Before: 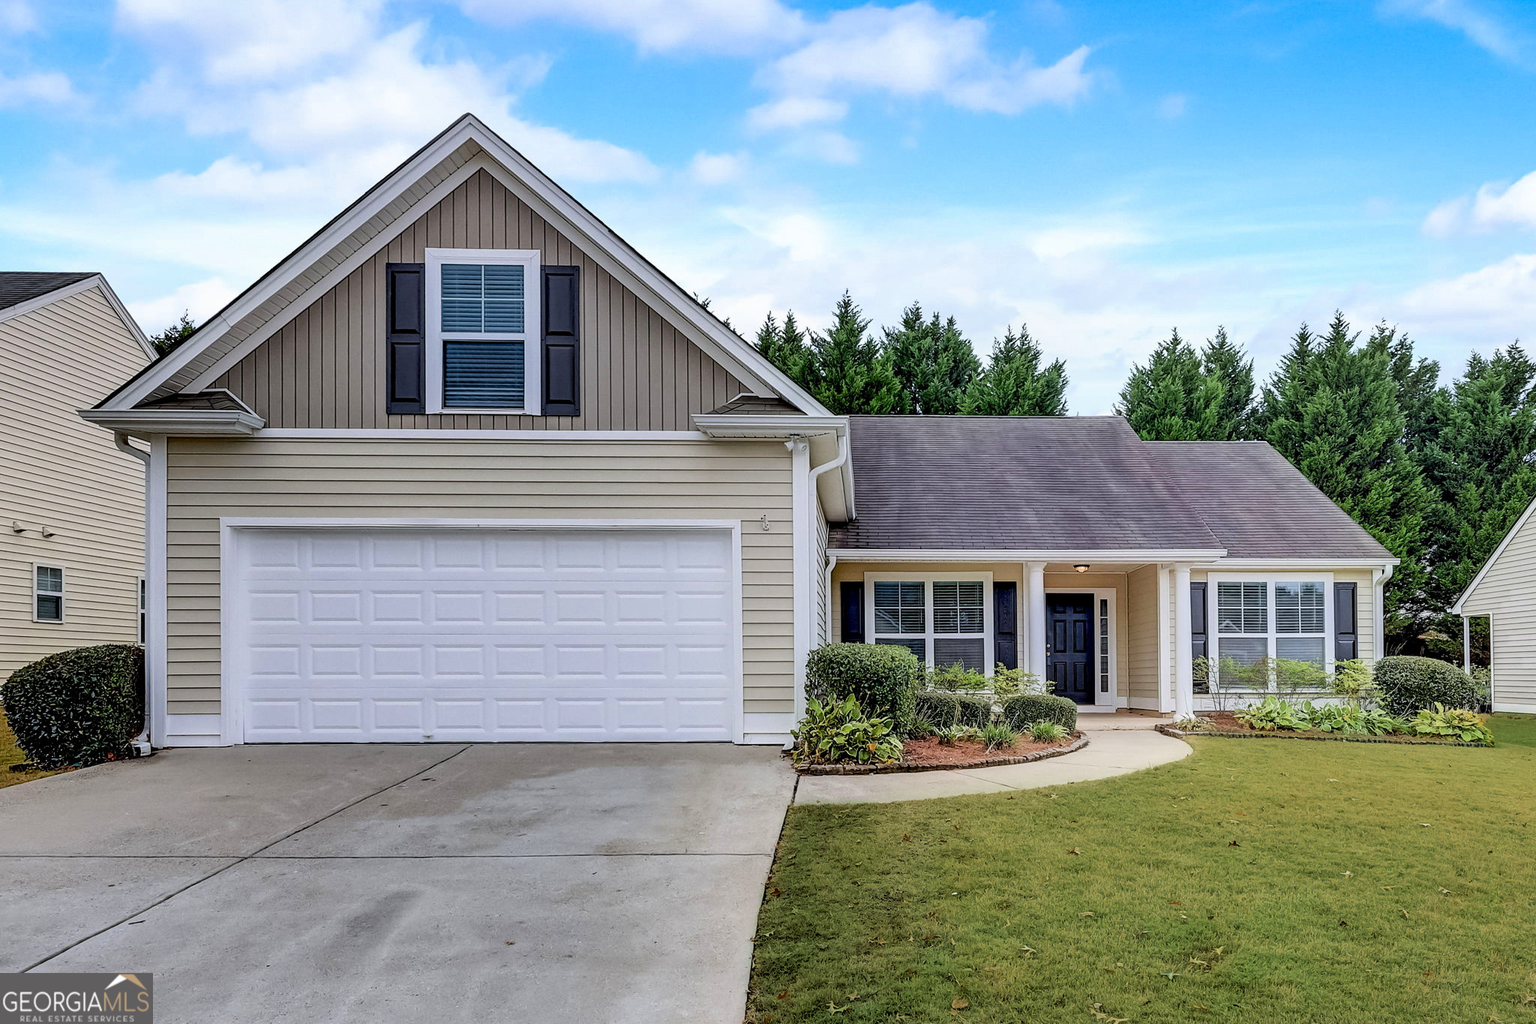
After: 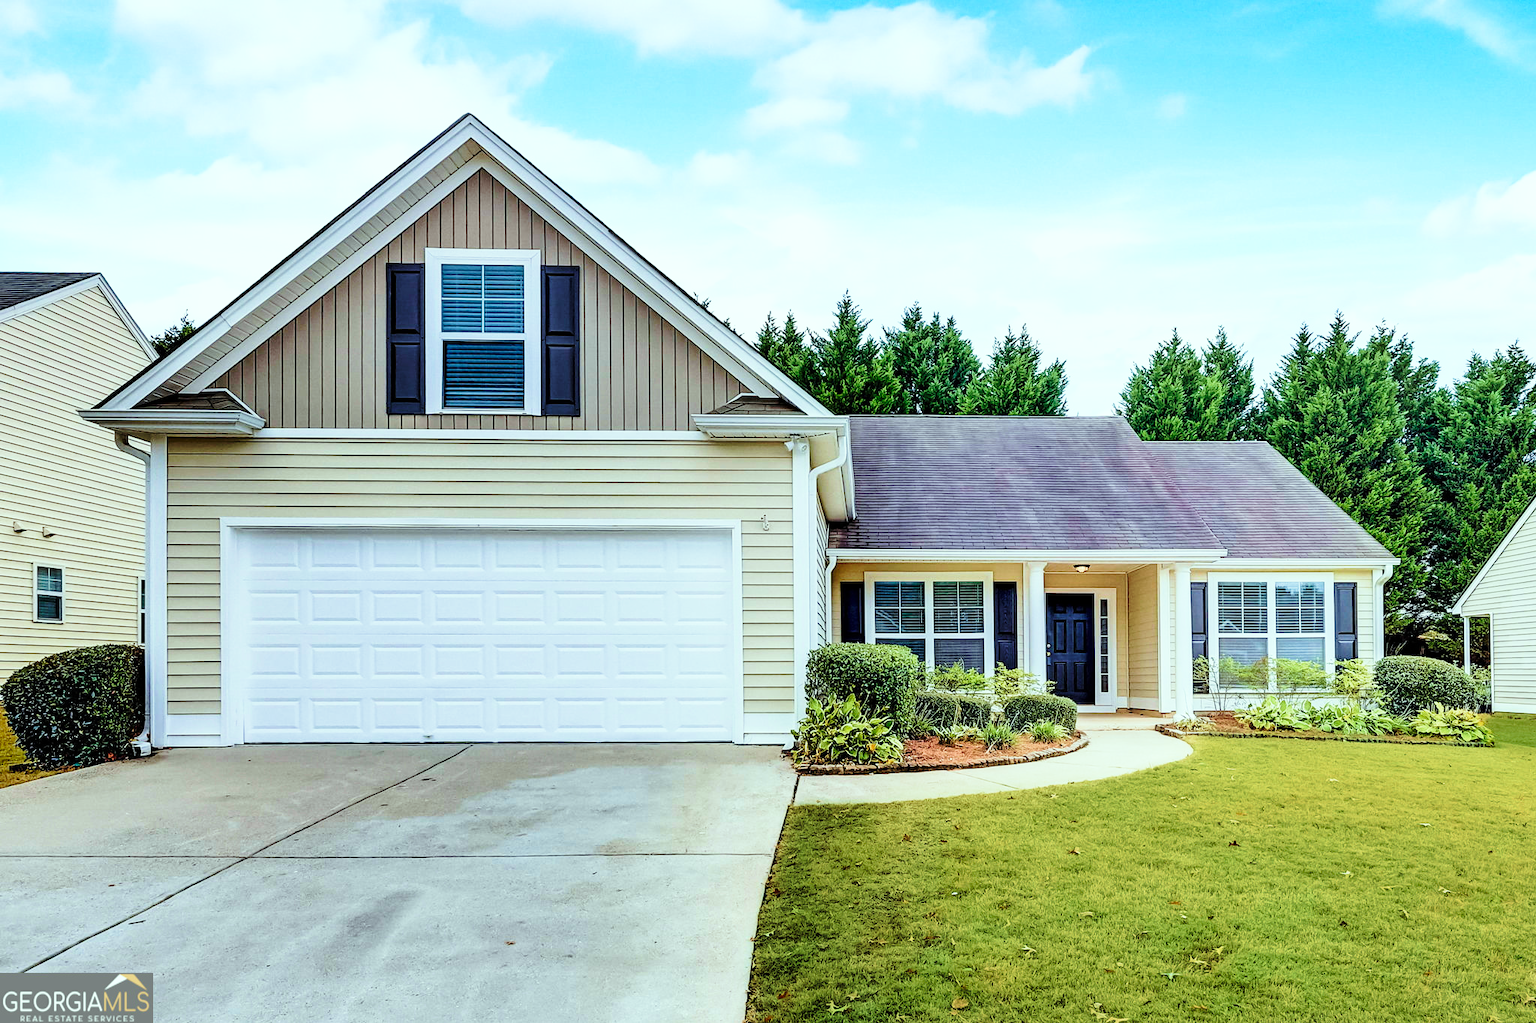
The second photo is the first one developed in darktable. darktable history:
color correction: highlights a* -6.69, highlights b* 0.49
velvia: strength 50%
base curve: curves: ch0 [(0, 0) (0.036, 0.037) (0.121, 0.228) (0.46, 0.76) (0.859, 0.983) (1, 1)], preserve colors none
